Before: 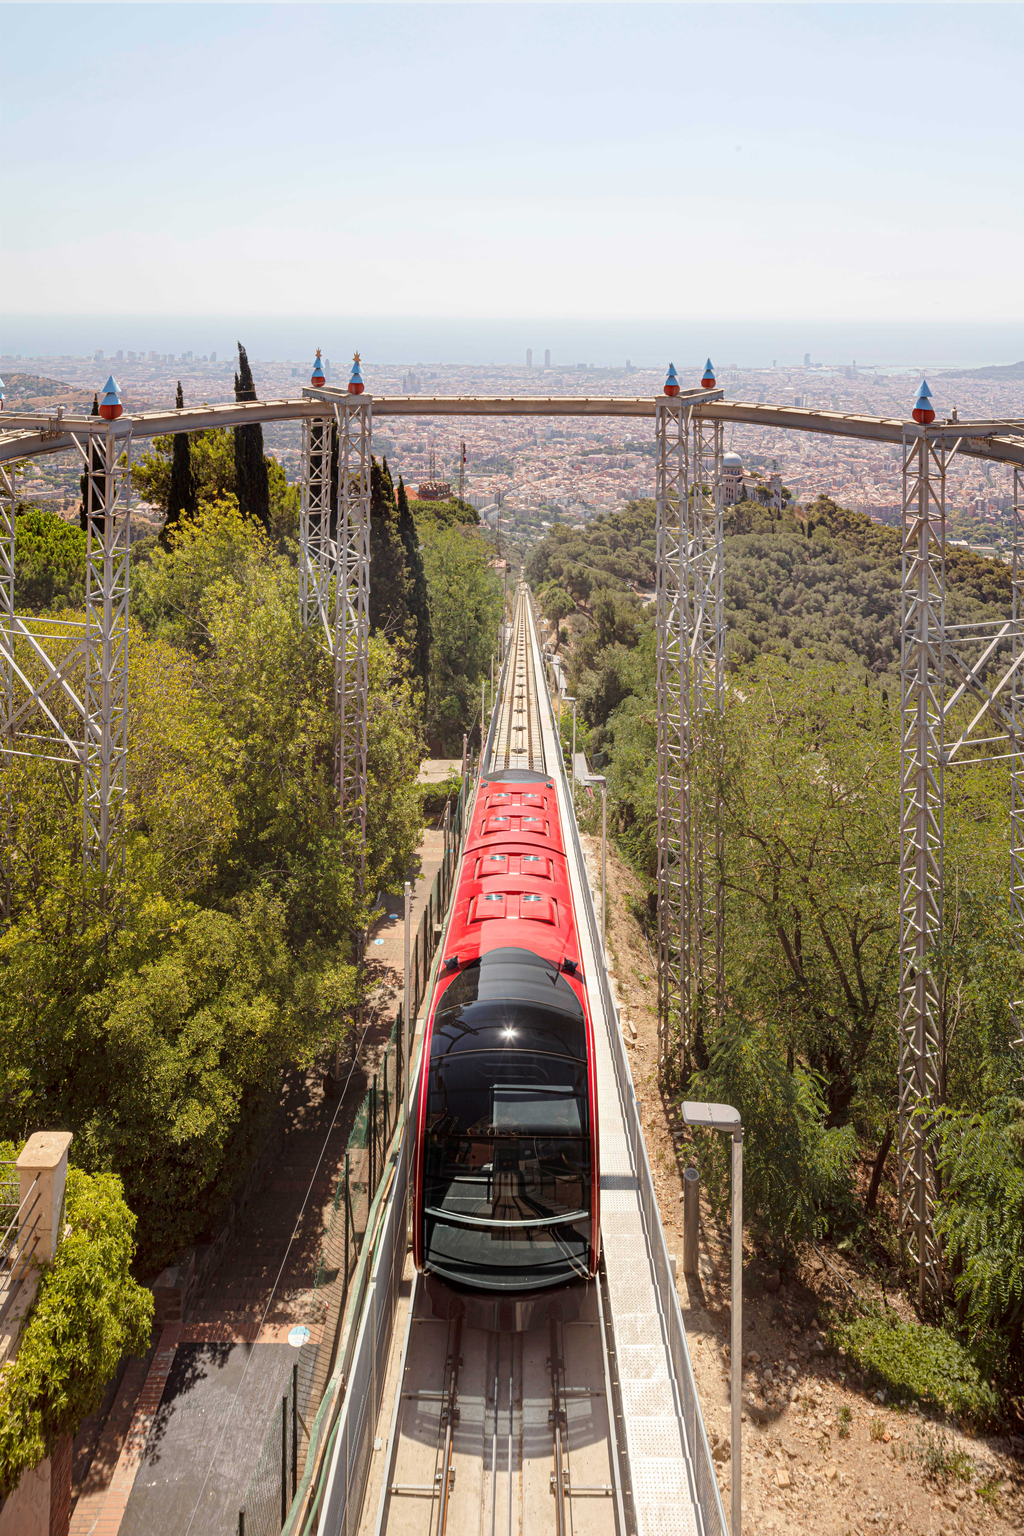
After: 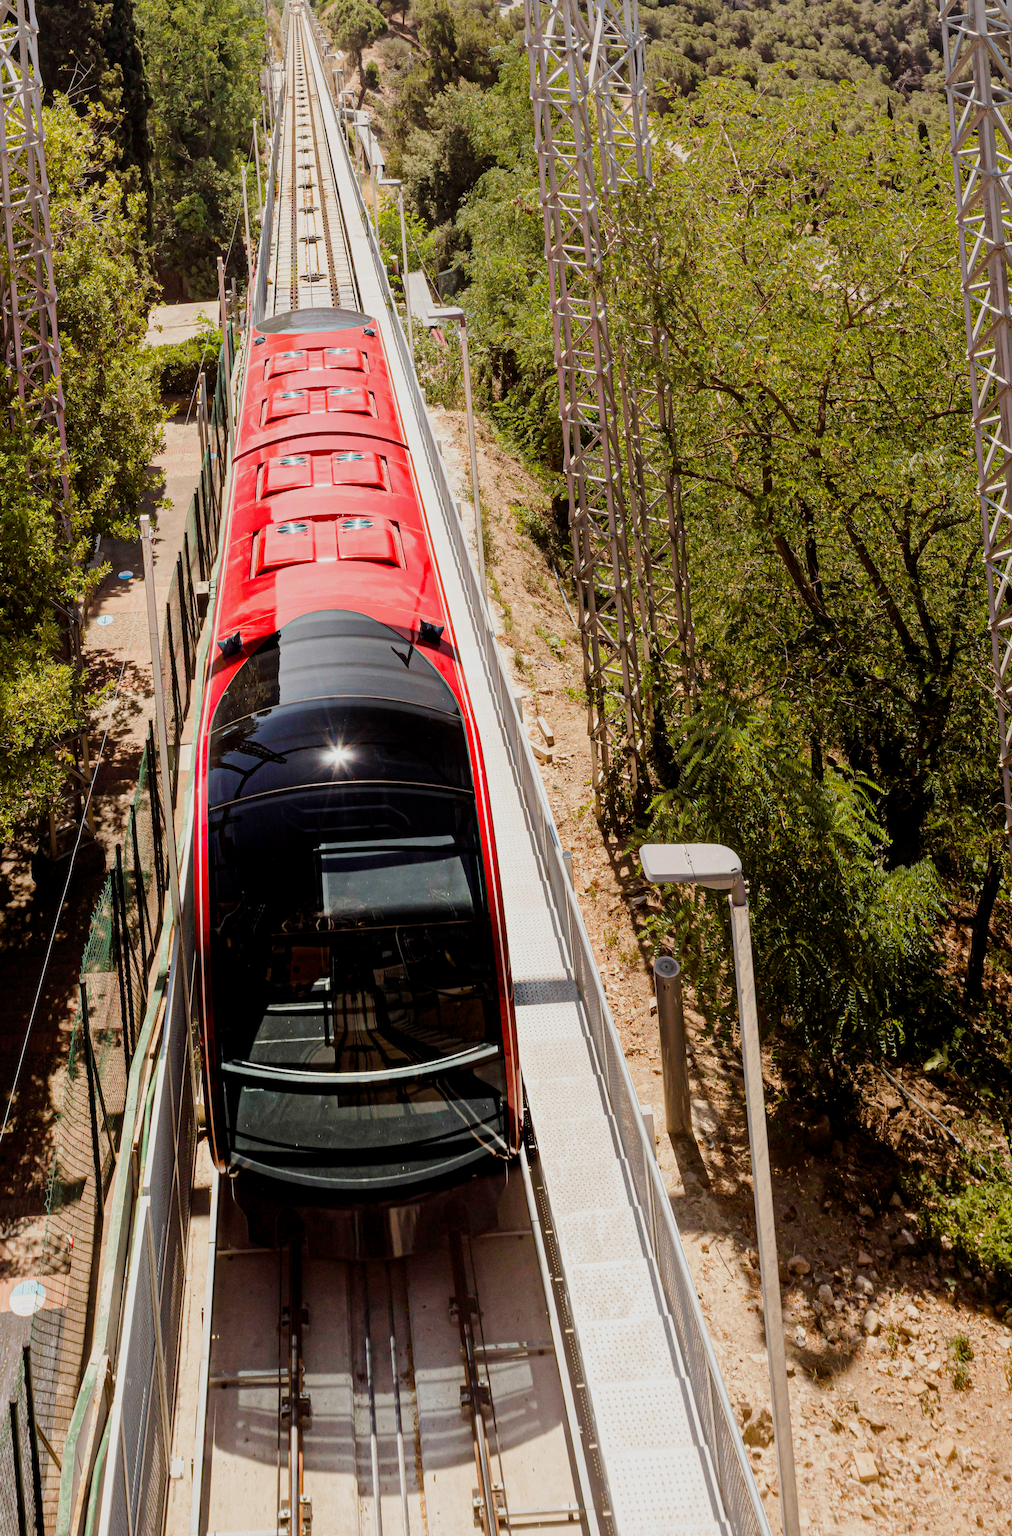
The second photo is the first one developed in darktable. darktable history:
rotate and perspective: rotation -4.98°, automatic cropping off
crop: left 34.479%, top 38.822%, right 13.718%, bottom 5.172%
exposure: black level correction 0.009, exposure 0.014 EV, compensate highlight preservation false
sigmoid: contrast 1.54, target black 0
